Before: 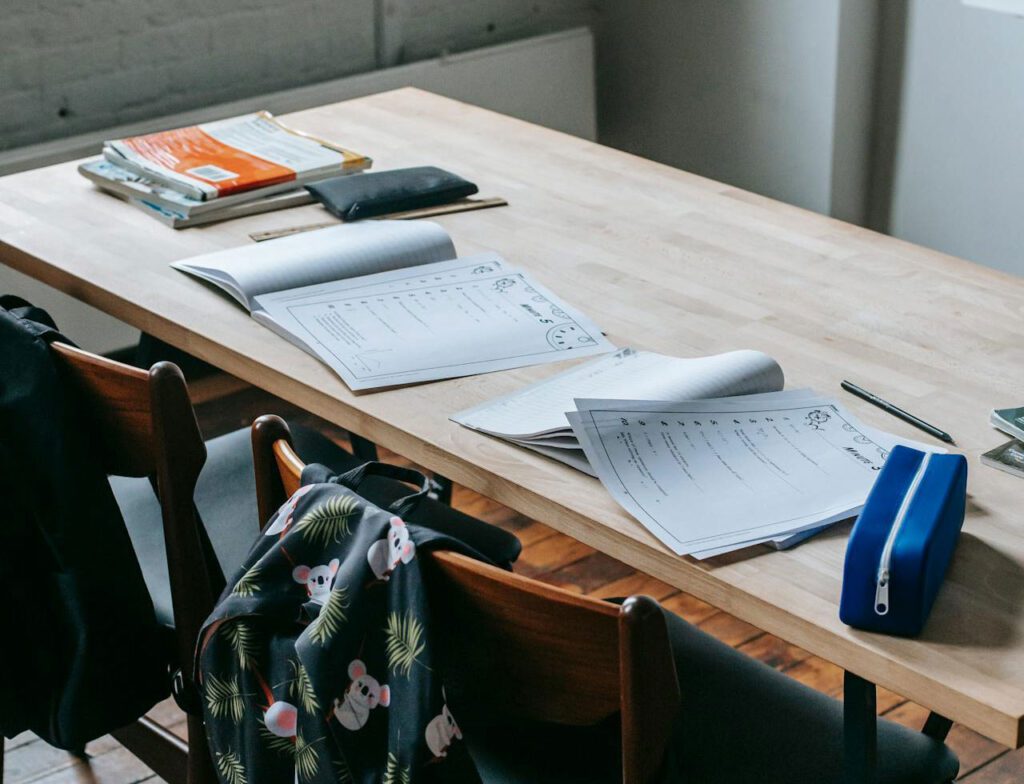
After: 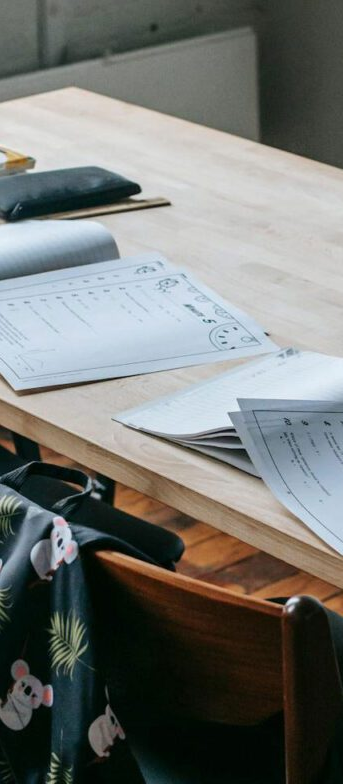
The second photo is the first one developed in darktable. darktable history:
crop: left 32.957%, right 33.467%
